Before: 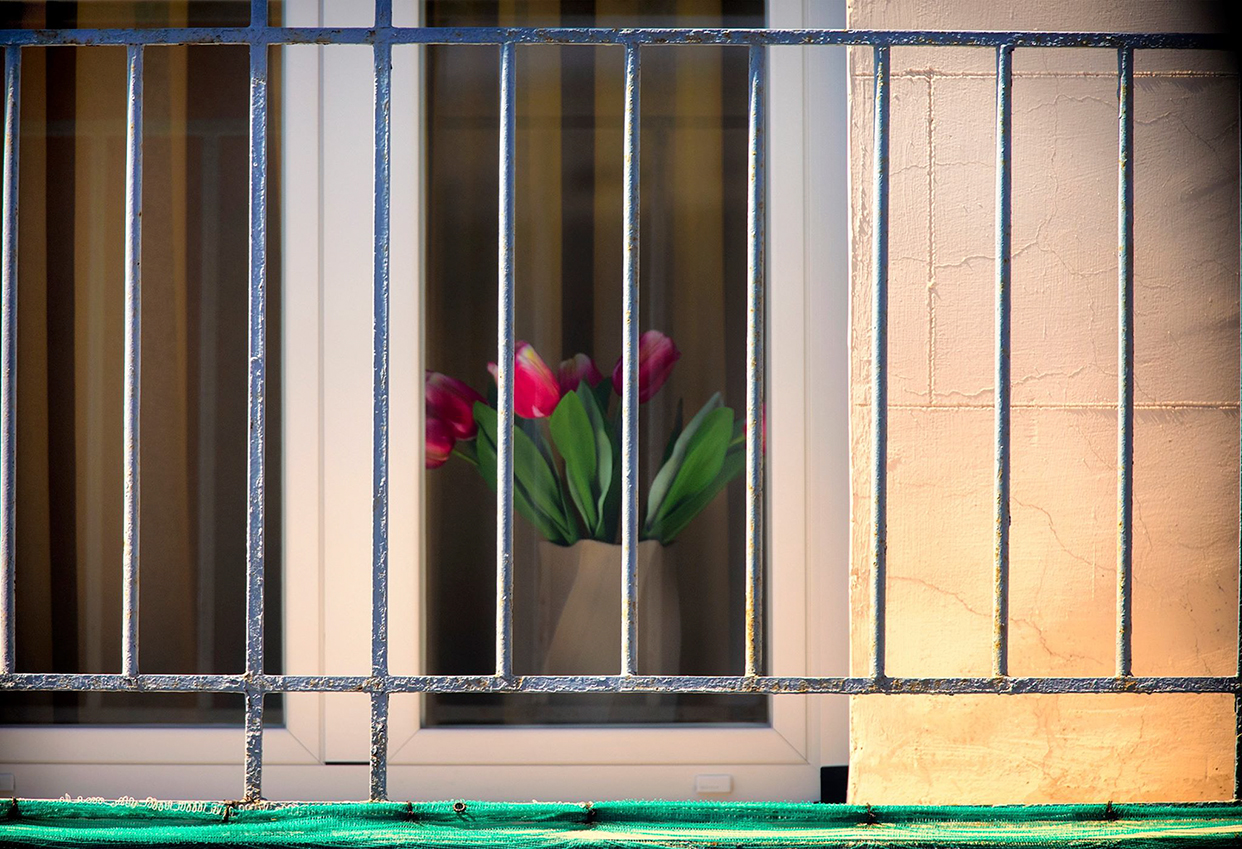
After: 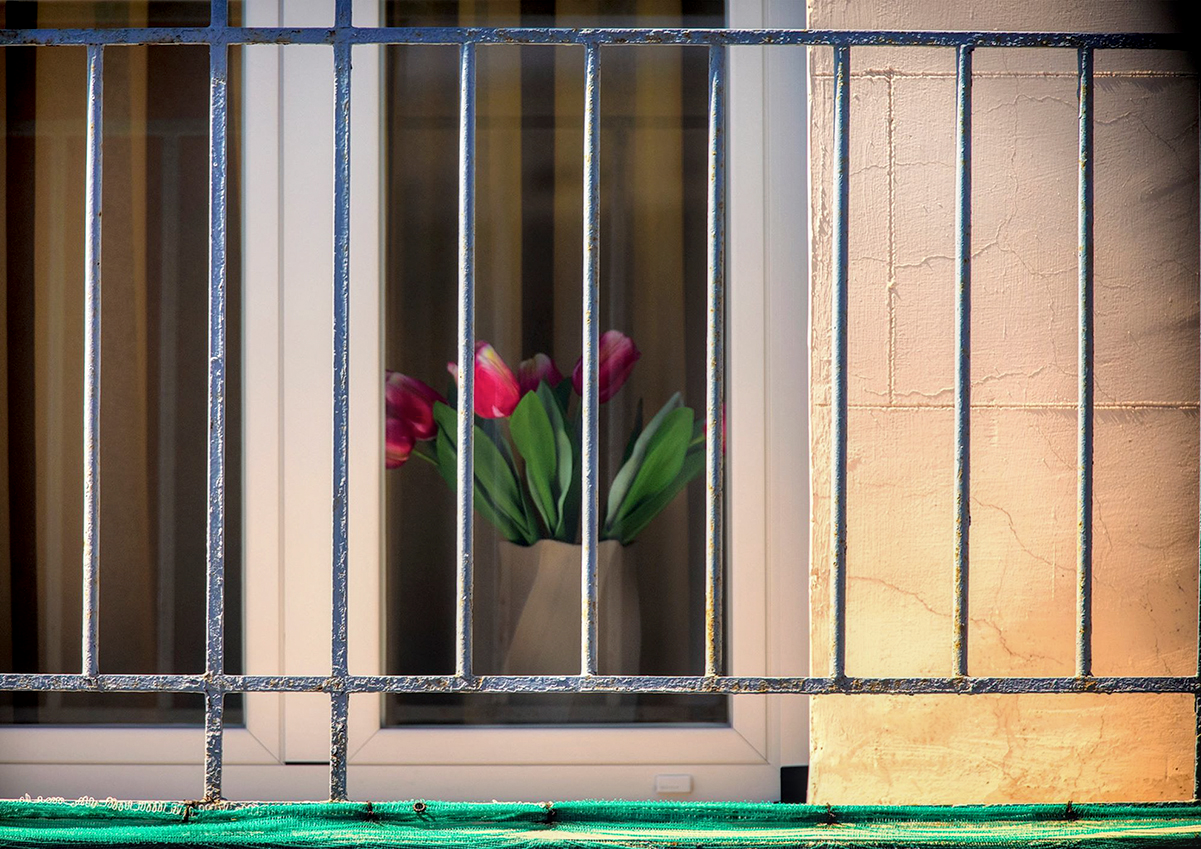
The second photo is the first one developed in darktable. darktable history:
crop and rotate: left 3.238%
local contrast: detail 130%
exposure: exposure -0.116 EV, compensate exposure bias true, compensate highlight preservation false
